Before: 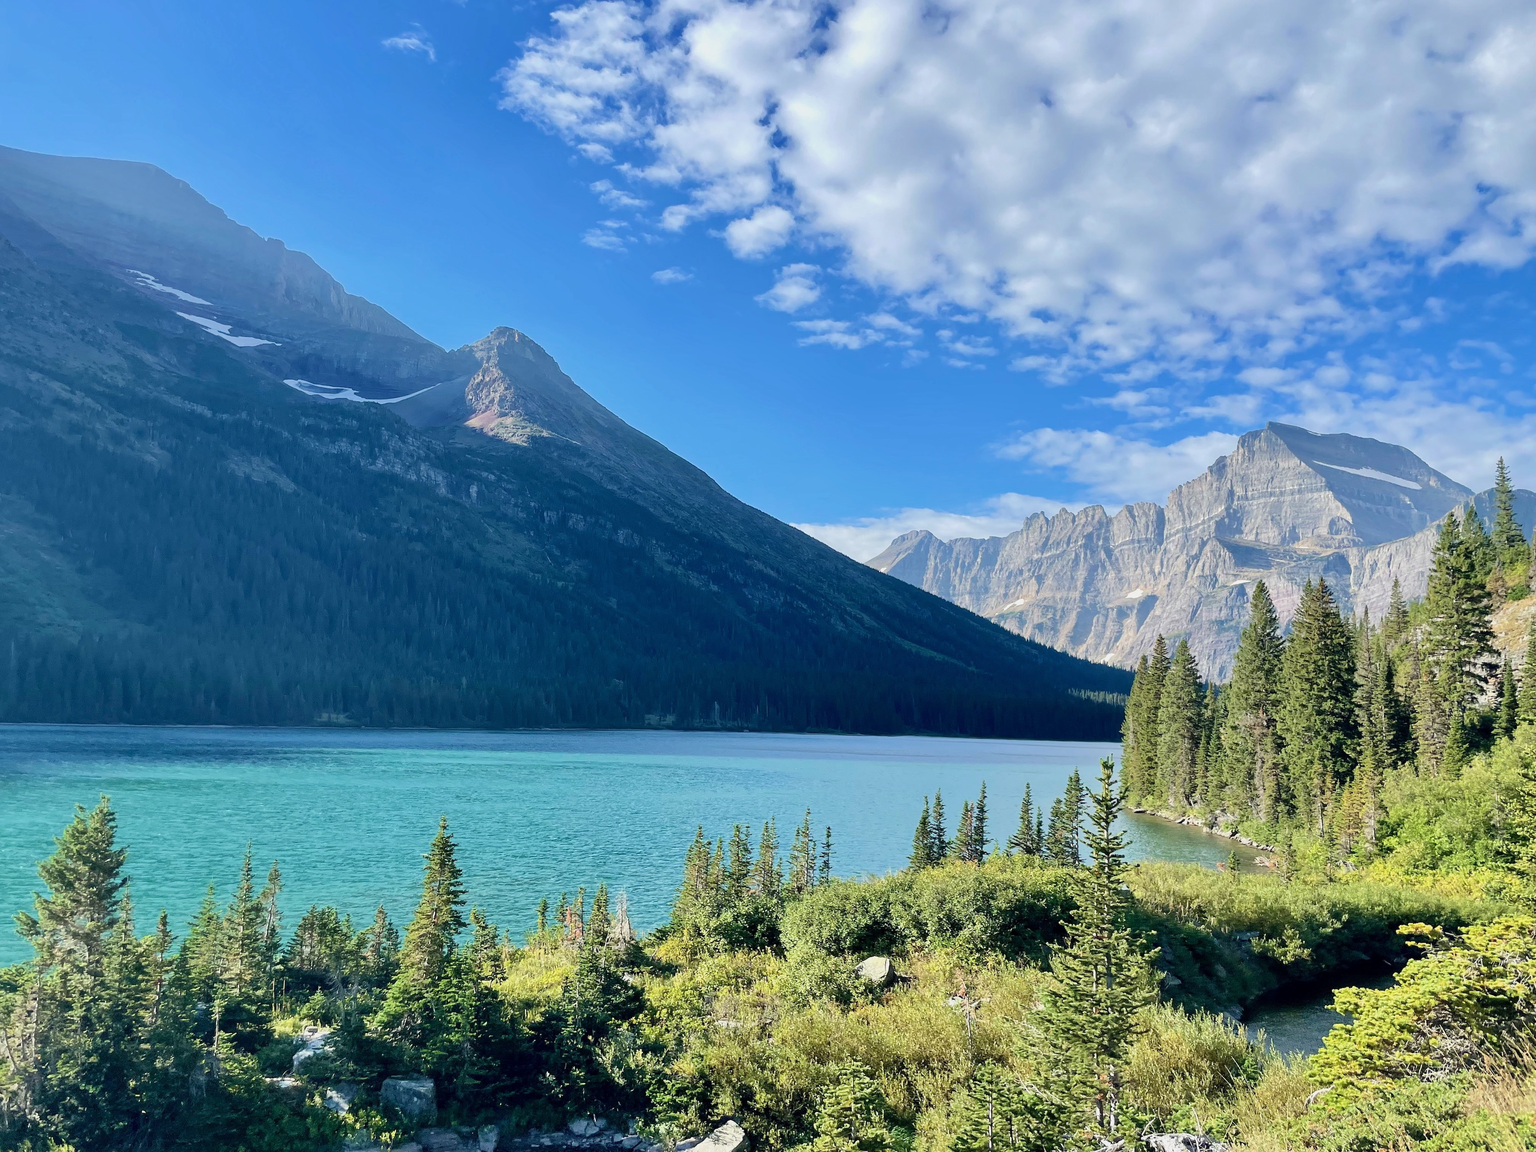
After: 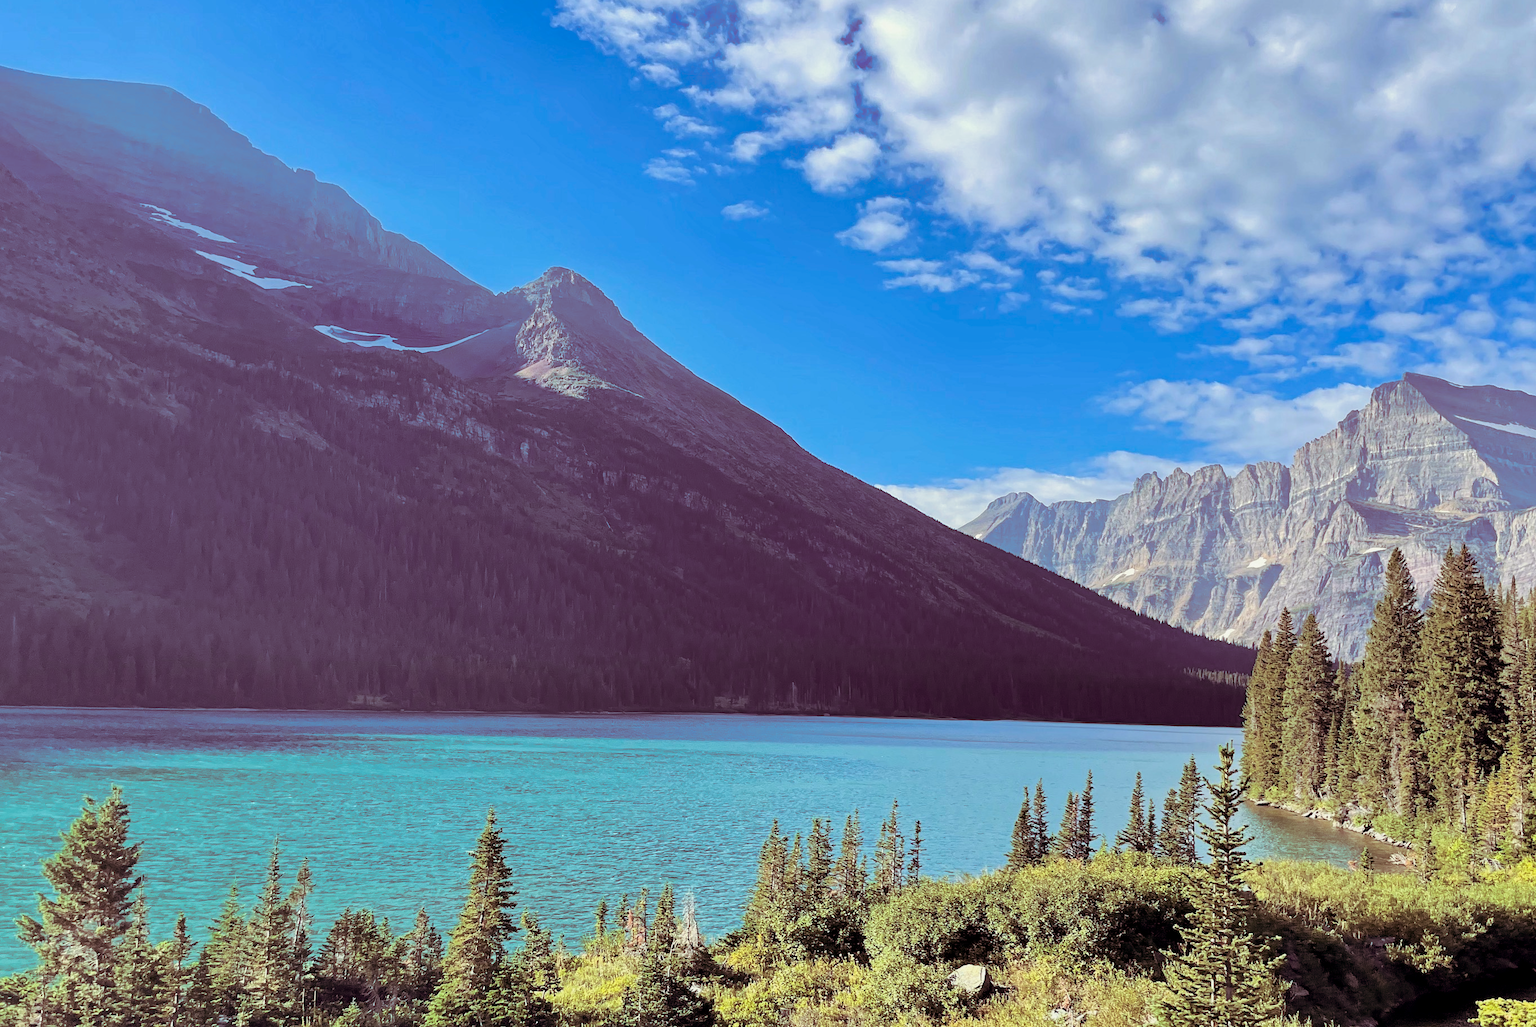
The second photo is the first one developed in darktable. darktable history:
haze removal: compatibility mode true, adaptive false
split-toning: on, module defaults
crop: top 7.49%, right 9.717%, bottom 11.943%
